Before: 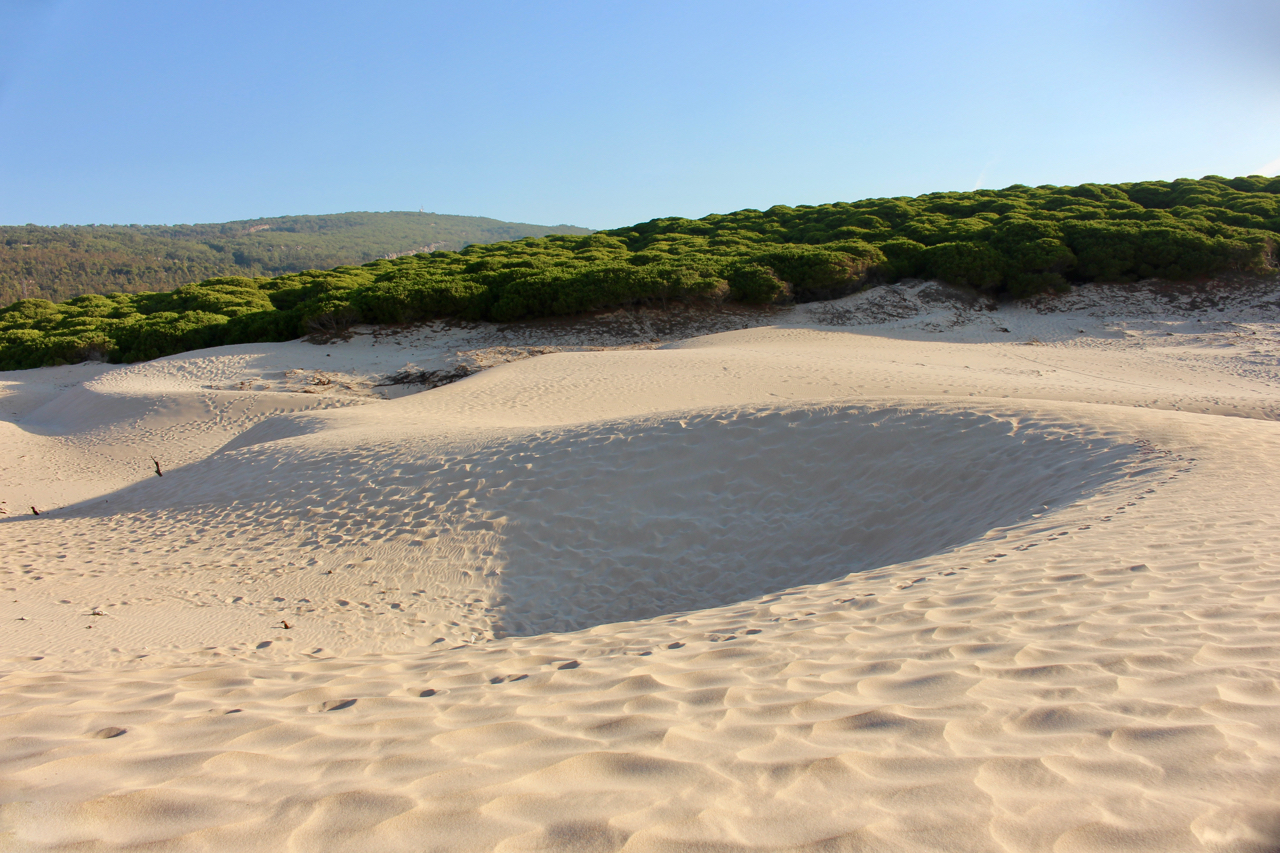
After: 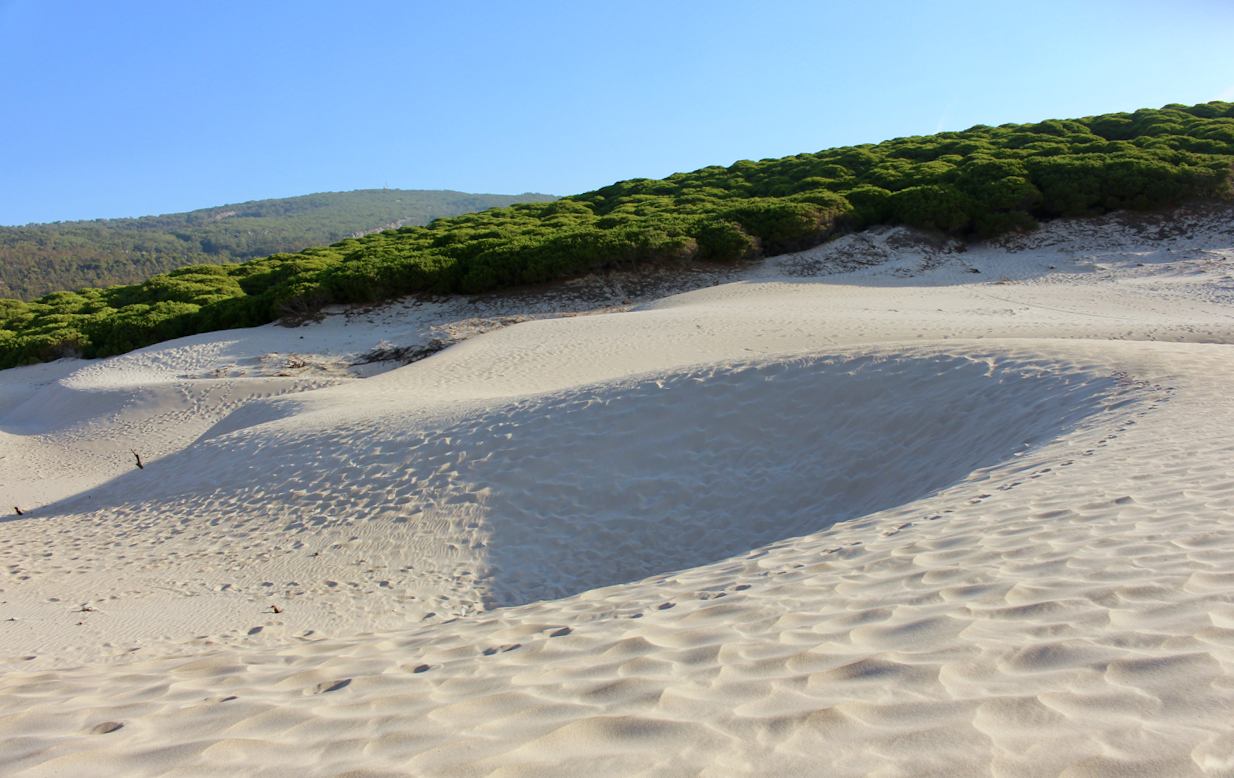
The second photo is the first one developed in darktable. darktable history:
white balance: red 0.924, blue 1.095
rotate and perspective: rotation -3.52°, crop left 0.036, crop right 0.964, crop top 0.081, crop bottom 0.919
